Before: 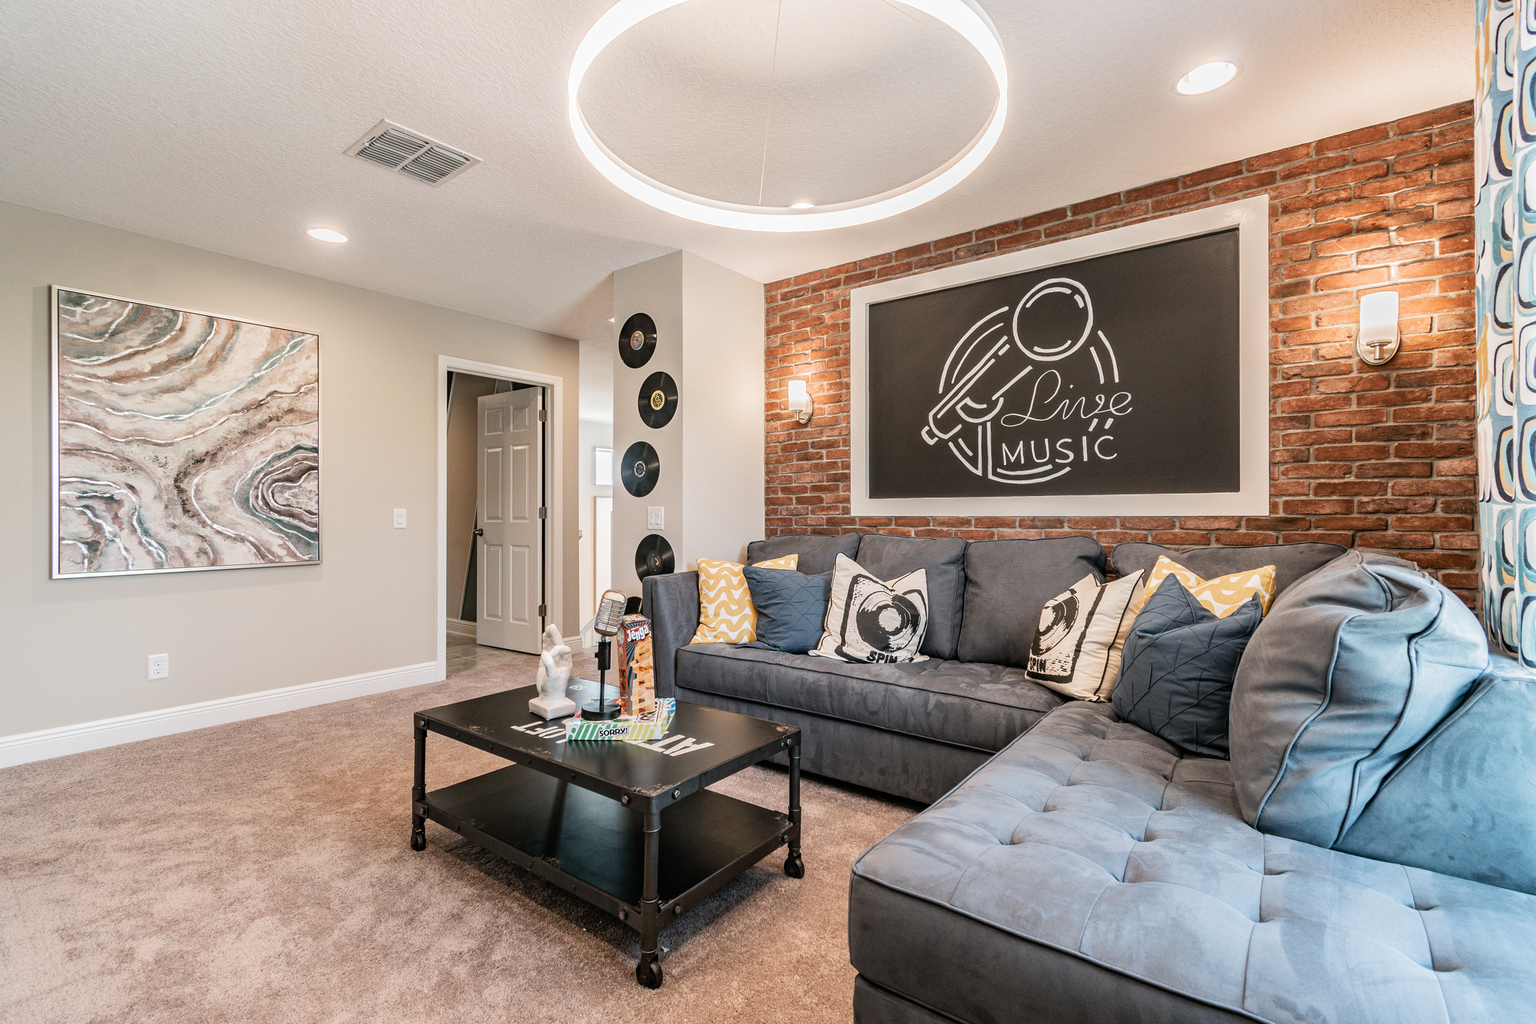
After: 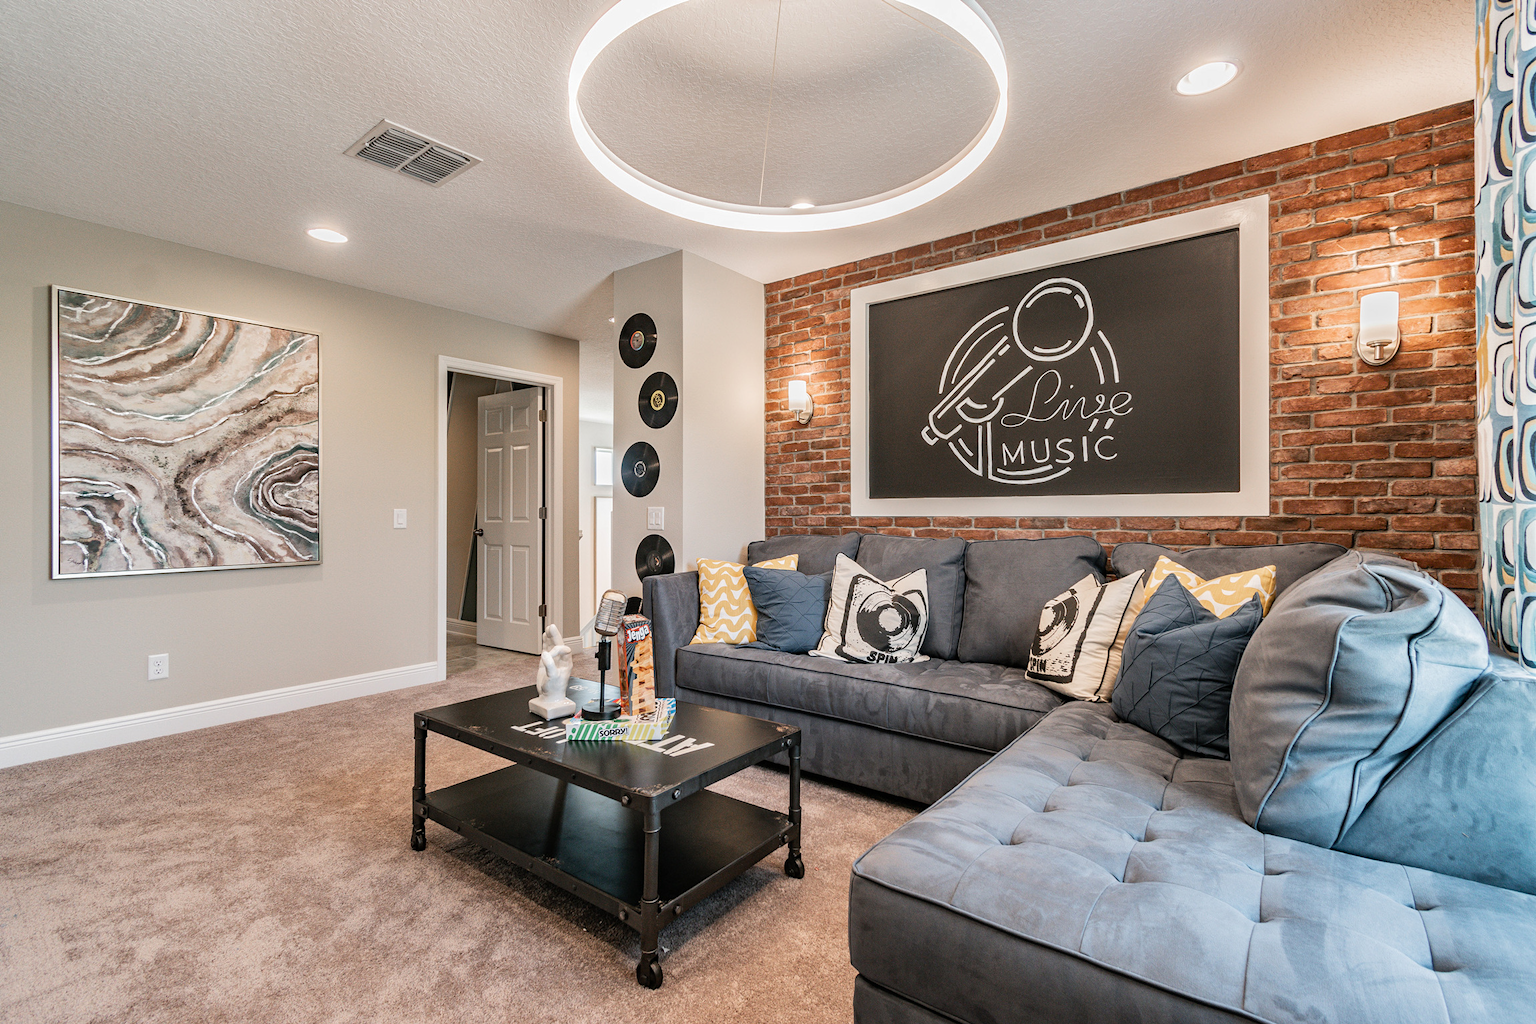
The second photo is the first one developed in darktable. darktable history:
white balance: emerald 1
shadows and highlights: shadows 25, highlights -48, soften with gaussian
